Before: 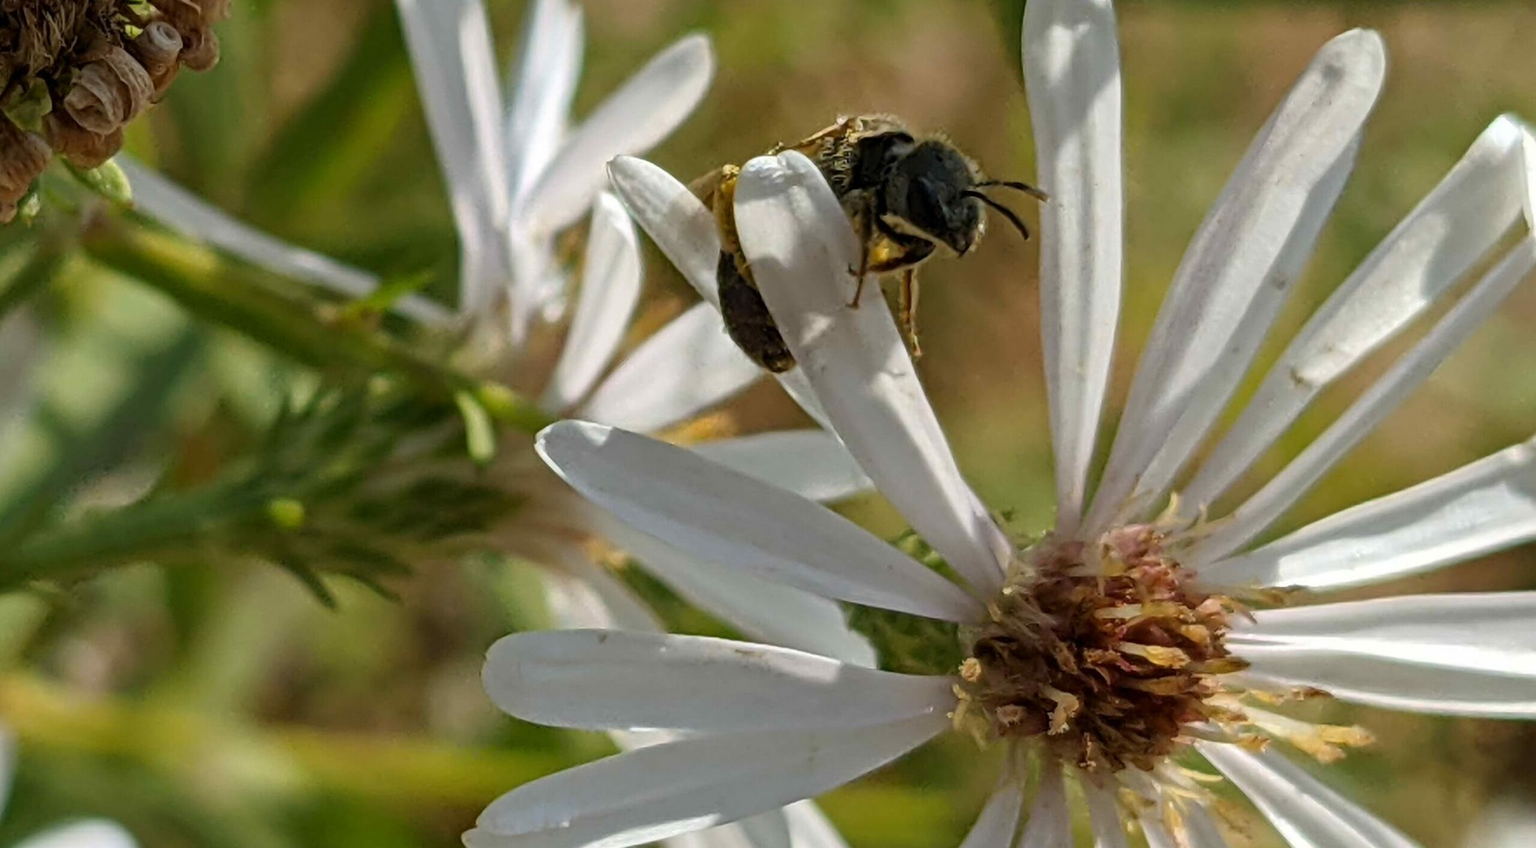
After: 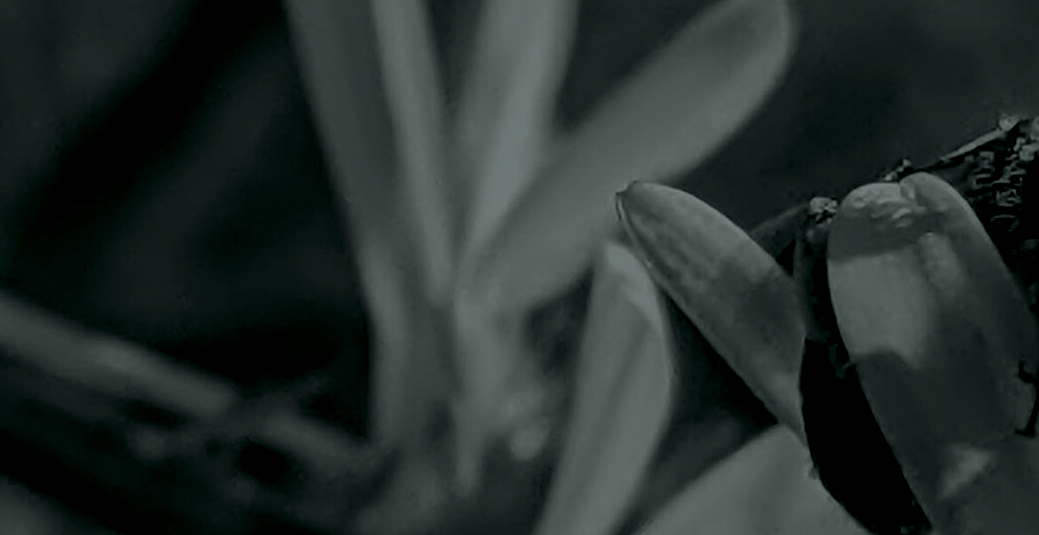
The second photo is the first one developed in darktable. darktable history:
tone curve: preserve colors none
tone equalizer: -8 EV -0.75 EV, -7 EV -0.7 EV, -6 EV -0.6 EV, -5 EV -0.4 EV, -3 EV 0.4 EV, -2 EV 0.6 EV, -1 EV 0.7 EV, +0 EV 0.75 EV, edges refinement/feathering 500, mask exposure compensation -1.57 EV, preserve details no
colorize: hue 90°, saturation 19%, lightness 1.59%, version 1
crop: left 15.452%, top 5.459%, right 43.956%, bottom 56.62%
sharpen: on, module defaults
